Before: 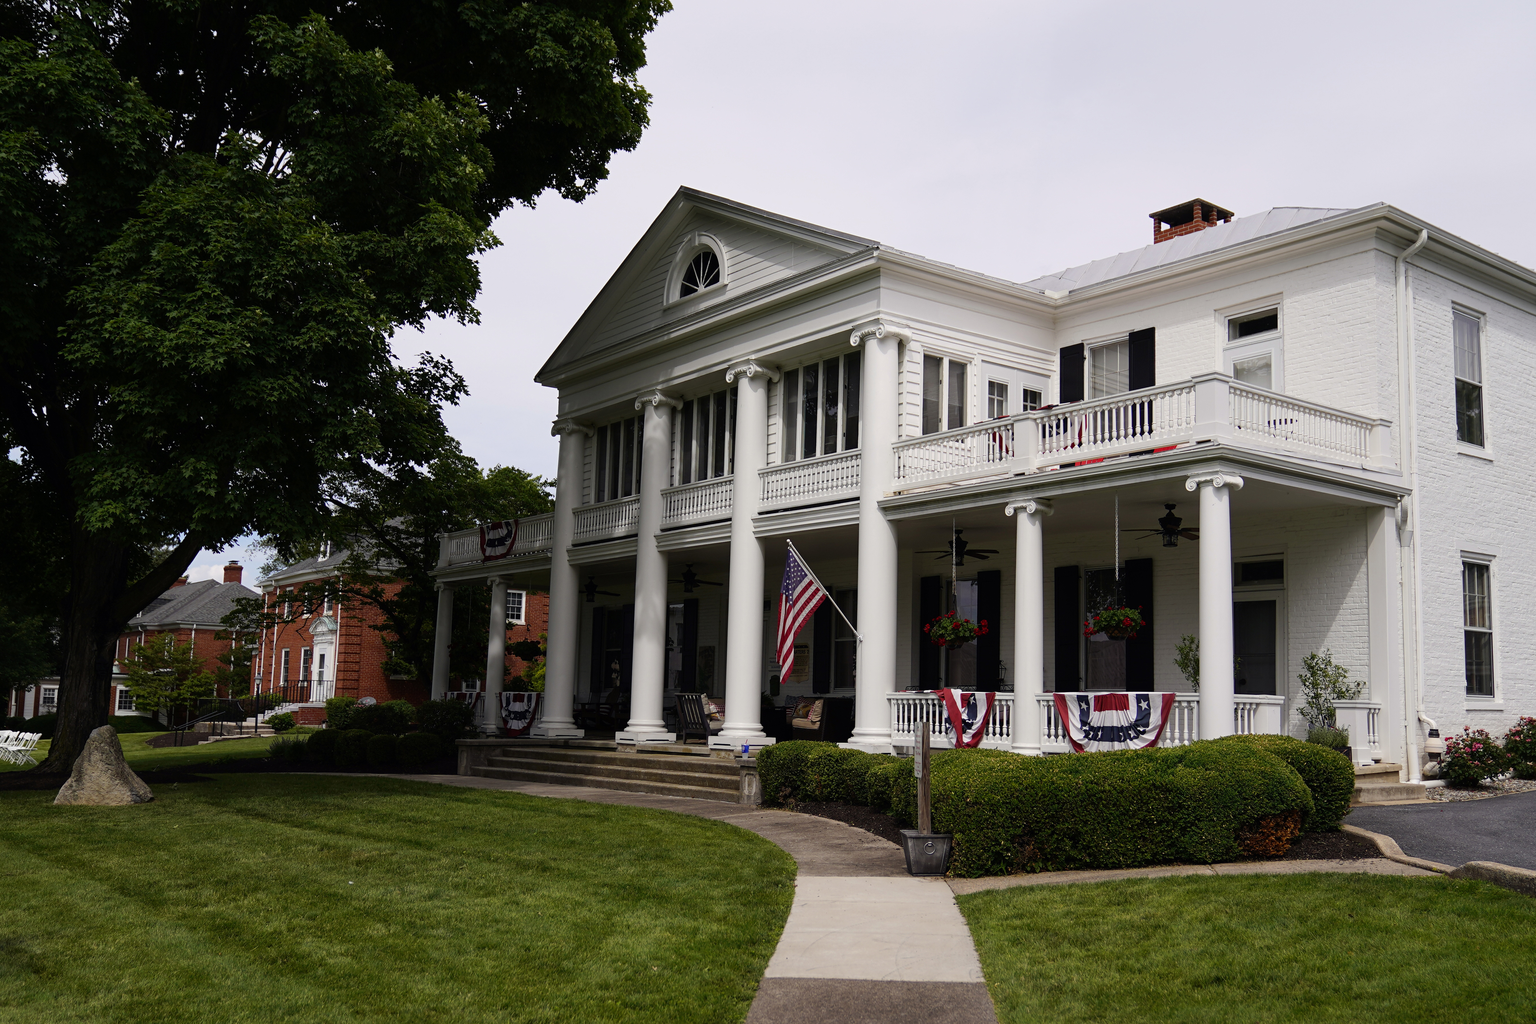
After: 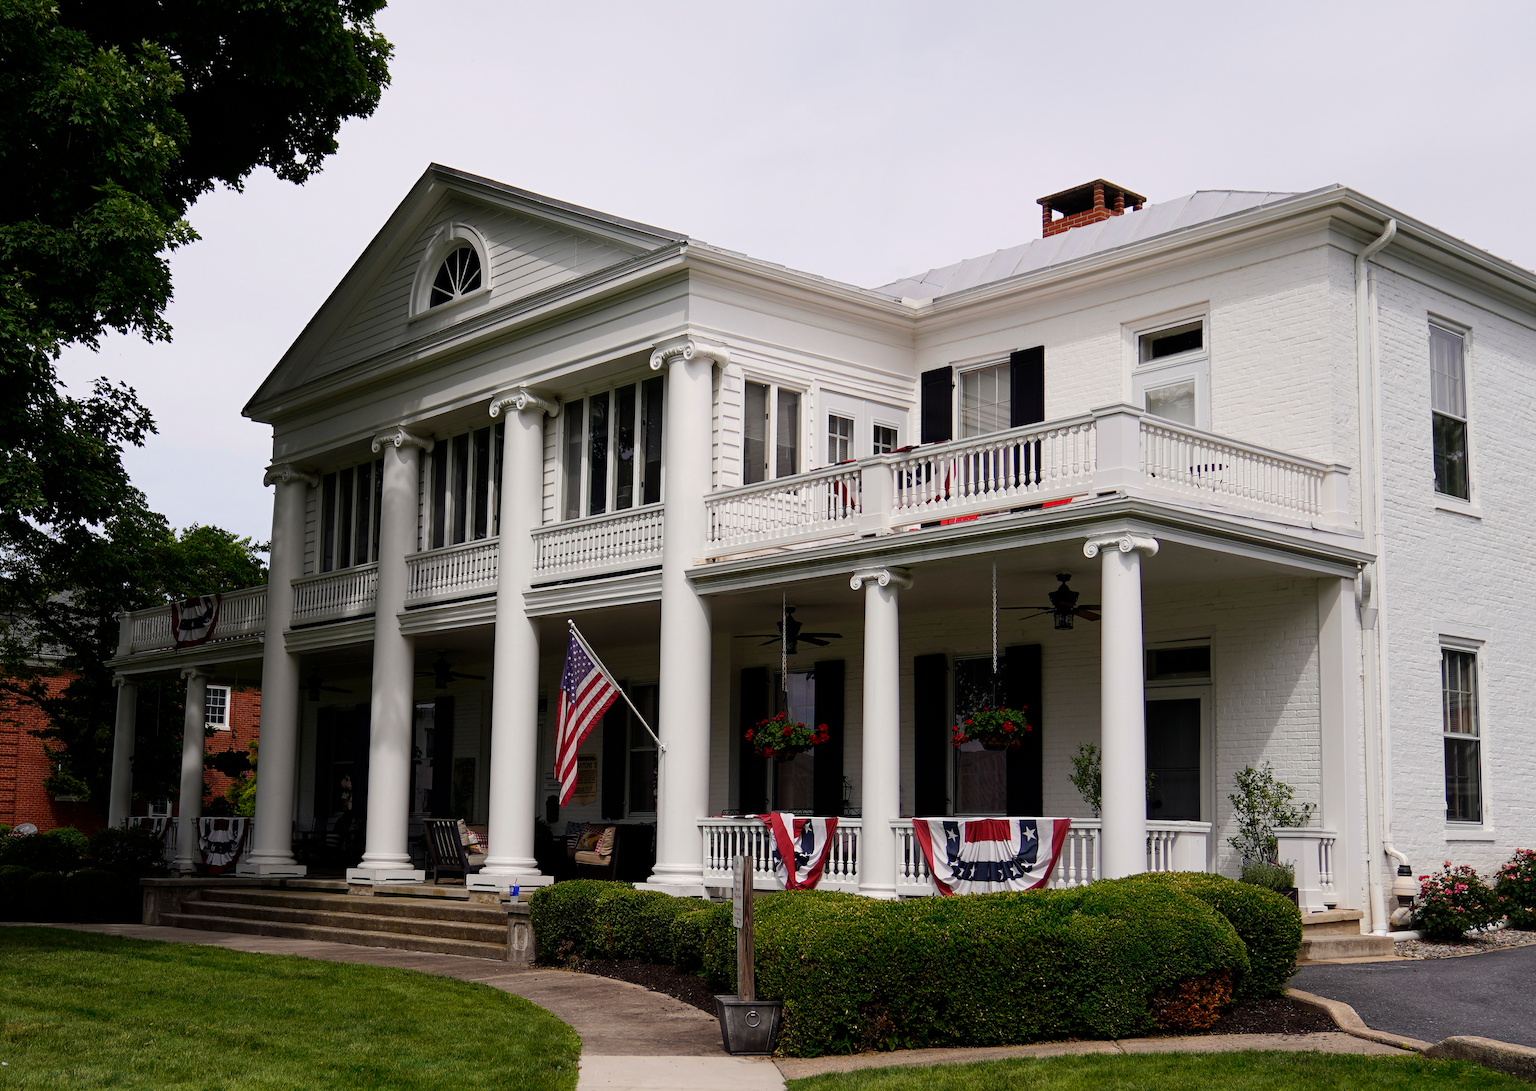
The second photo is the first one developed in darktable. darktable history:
crop: left 22.65%, top 5.884%, bottom 11.66%
